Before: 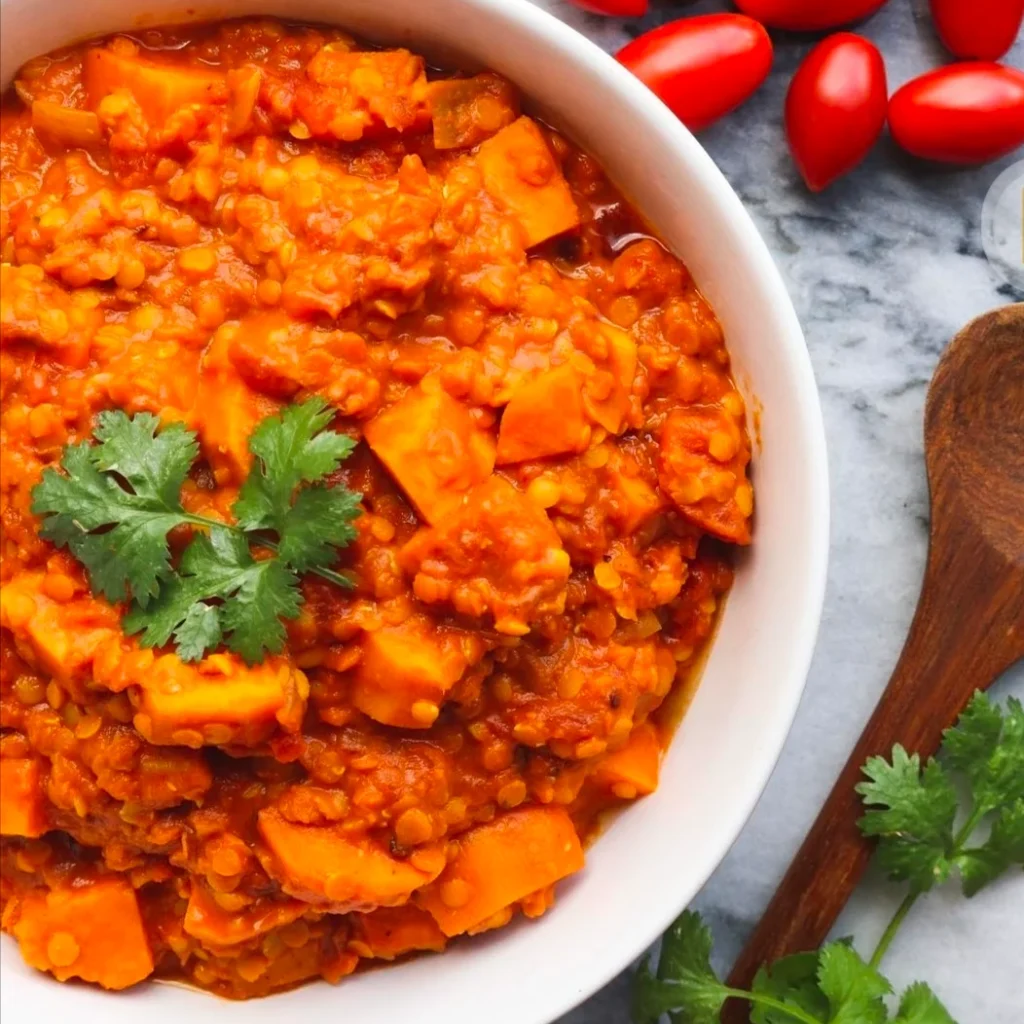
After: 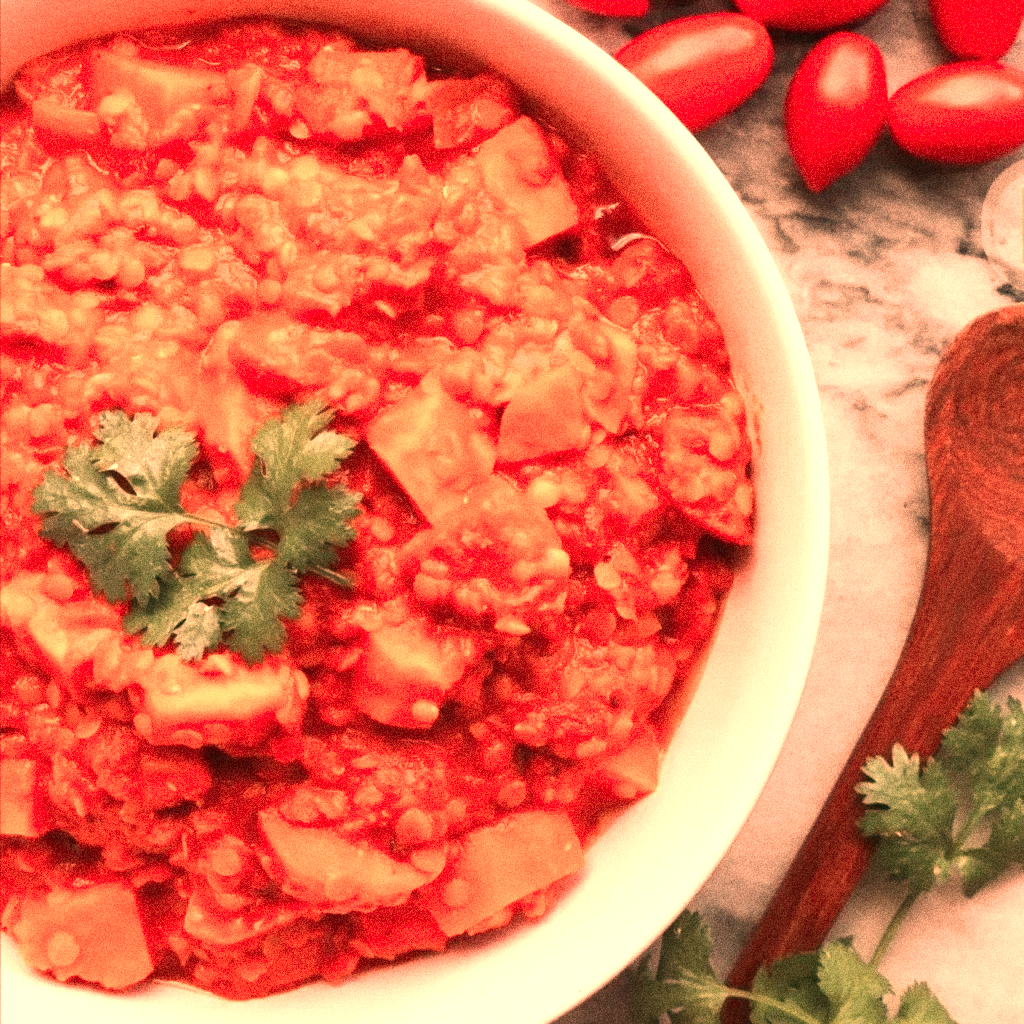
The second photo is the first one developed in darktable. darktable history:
velvia: strength 45%
color zones: curves: ch0 [(0, 0.473) (0.001, 0.473) (0.226, 0.548) (0.4, 0.589) (0.525, 0.54) (0.728, 0.403) (0.999, 0.473) (1, 0.473)]; ch1 [(0, 0.619) (0.001, 0.619) (0.234, 0.388) (0.4, 0.372) (0.528, 0.422) (0.732, 0.53) (0.999, 0.619) (1, 0.619)]; ch2 [(0, 0.547) (0.001, 0.547) (0.226, 0.45) (0.4, 0.525) (0.525, 0.585) (0.8, 0.511) (0.999, 0.547) (1, 0.547)]
grain: coarseness 14.49 ISO, strength 48.04%, mid-tones bias 35%
white balance: red 1.467, blue 0.684
